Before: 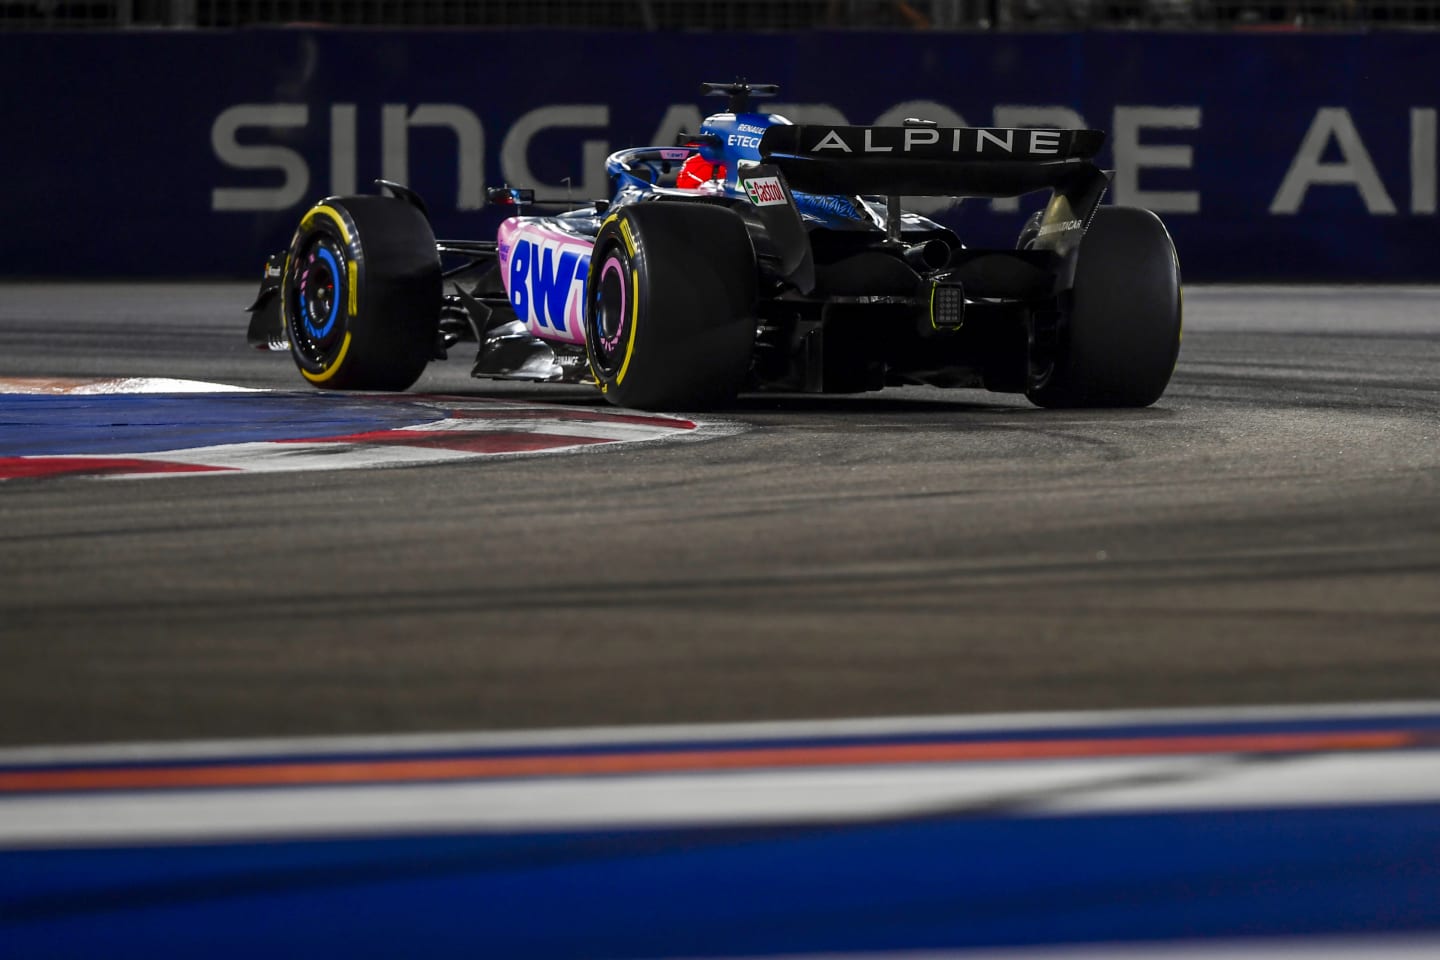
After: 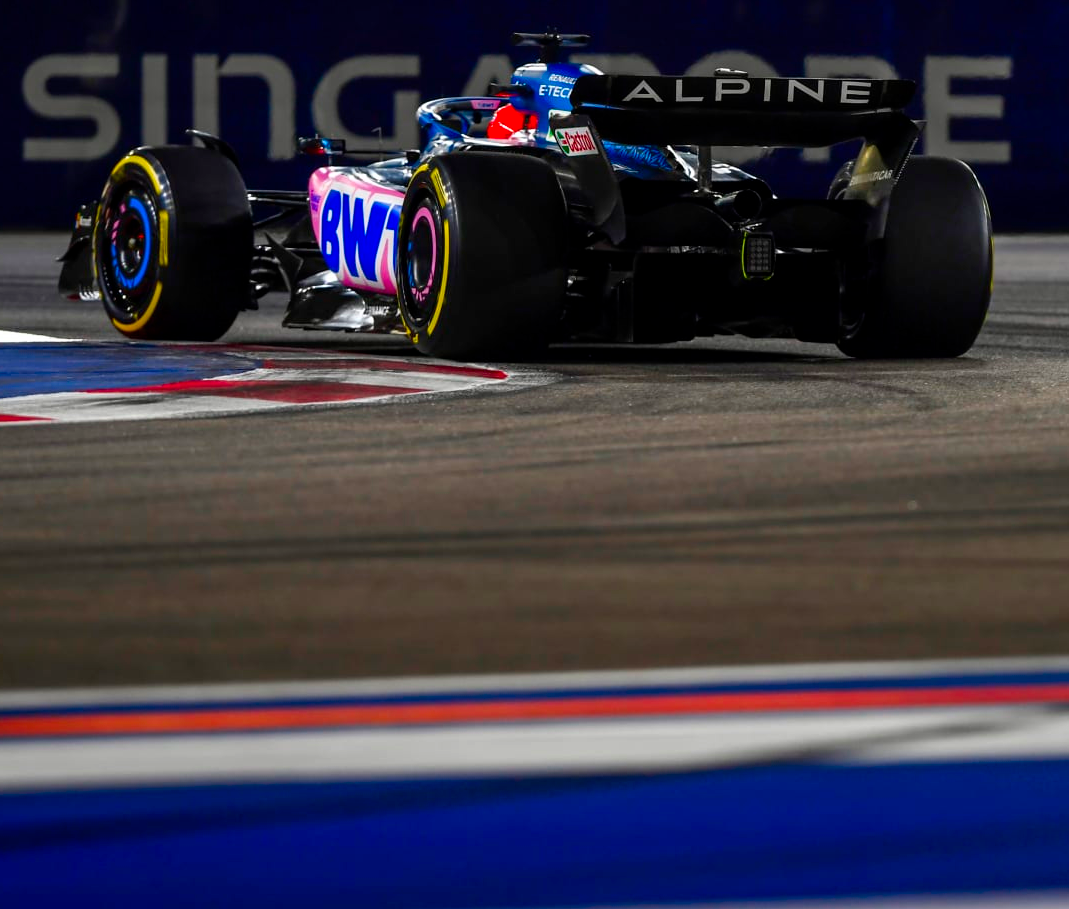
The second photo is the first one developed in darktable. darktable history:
shadows and highlights: shadows 0, highlights 40
contrast brightness saturation: brightness -0.02, saturation 0.35
crop and rotate: left 13.15%, top 5.251%, right 12.609%
